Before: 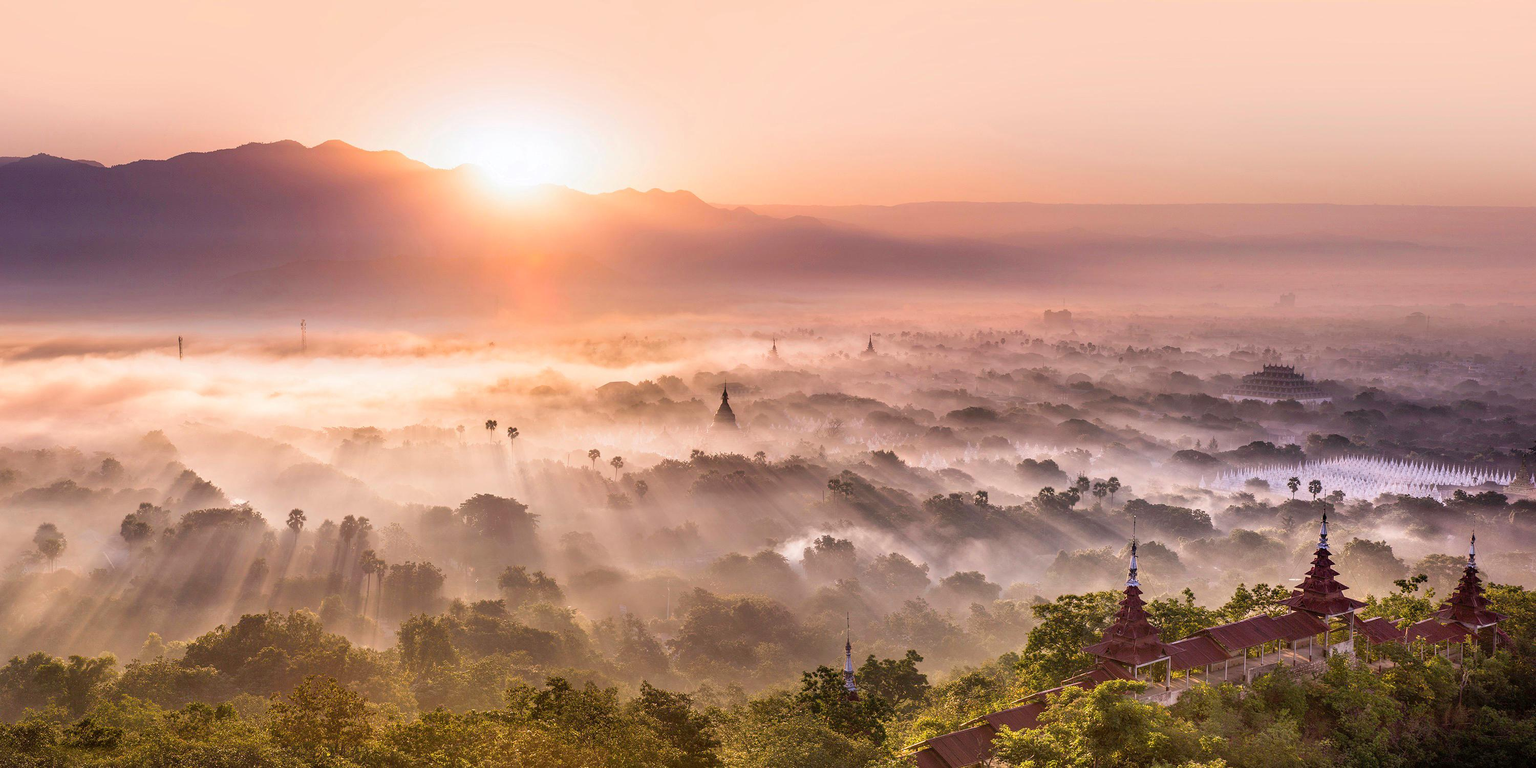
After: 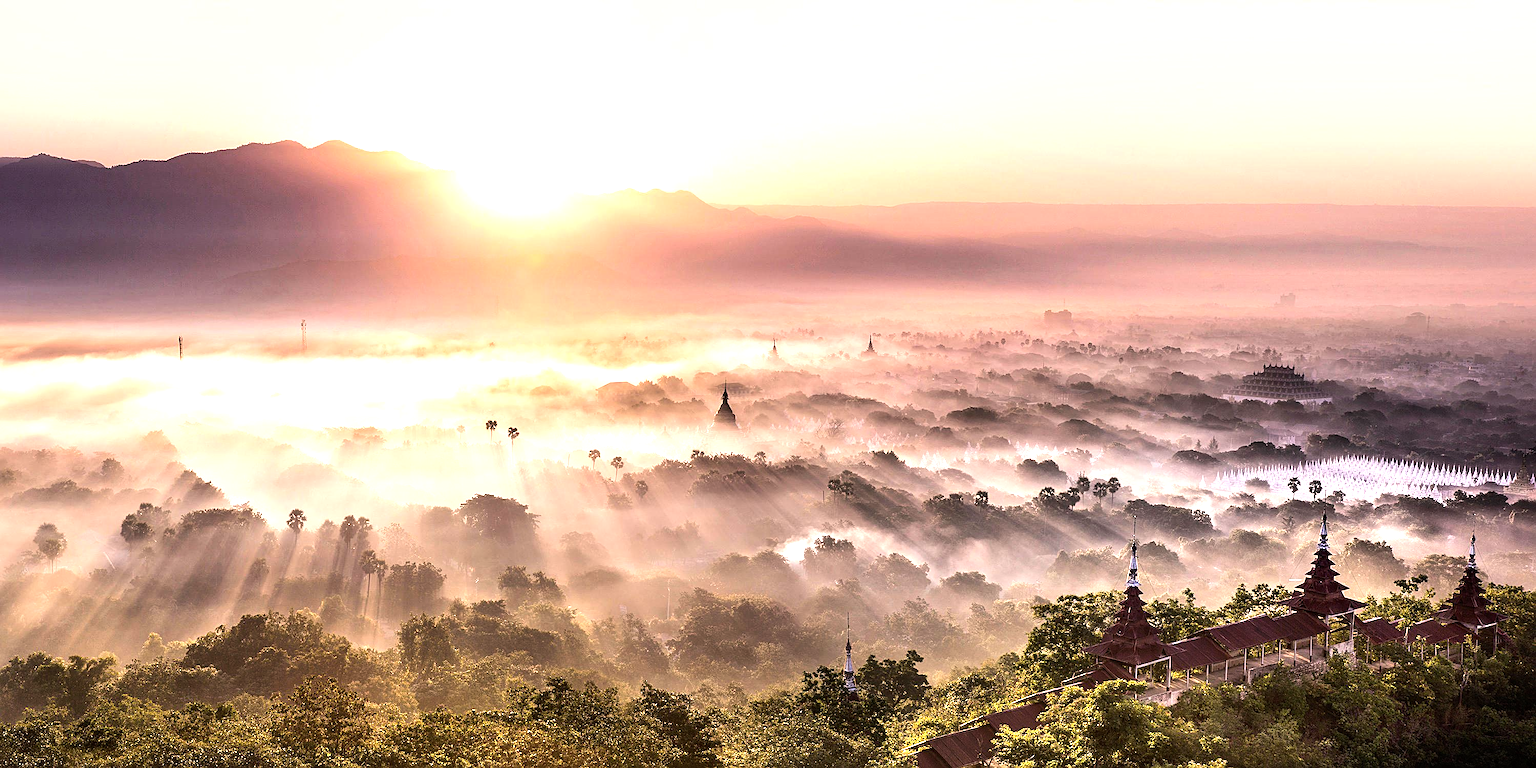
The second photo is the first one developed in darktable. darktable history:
sharpen: amount 0.55
contrast brightness saturation: contrast 0.01, saturation -0.05
white balance: red 1.009, blue 0.985
tone equalizer: -8 EV -1.08 EV, -7 EV -1.01 EV, -6 EV -0.867 EV, -5 EV -0.578 EV, -3 EV 0.578 EV, -2 EV 0.867 EV, -1 EV 1.01 EV, +0 EV 1.08 EV, edges refinement/feathering 500, mask exposure compensation -1.57 EV, preserve details no
